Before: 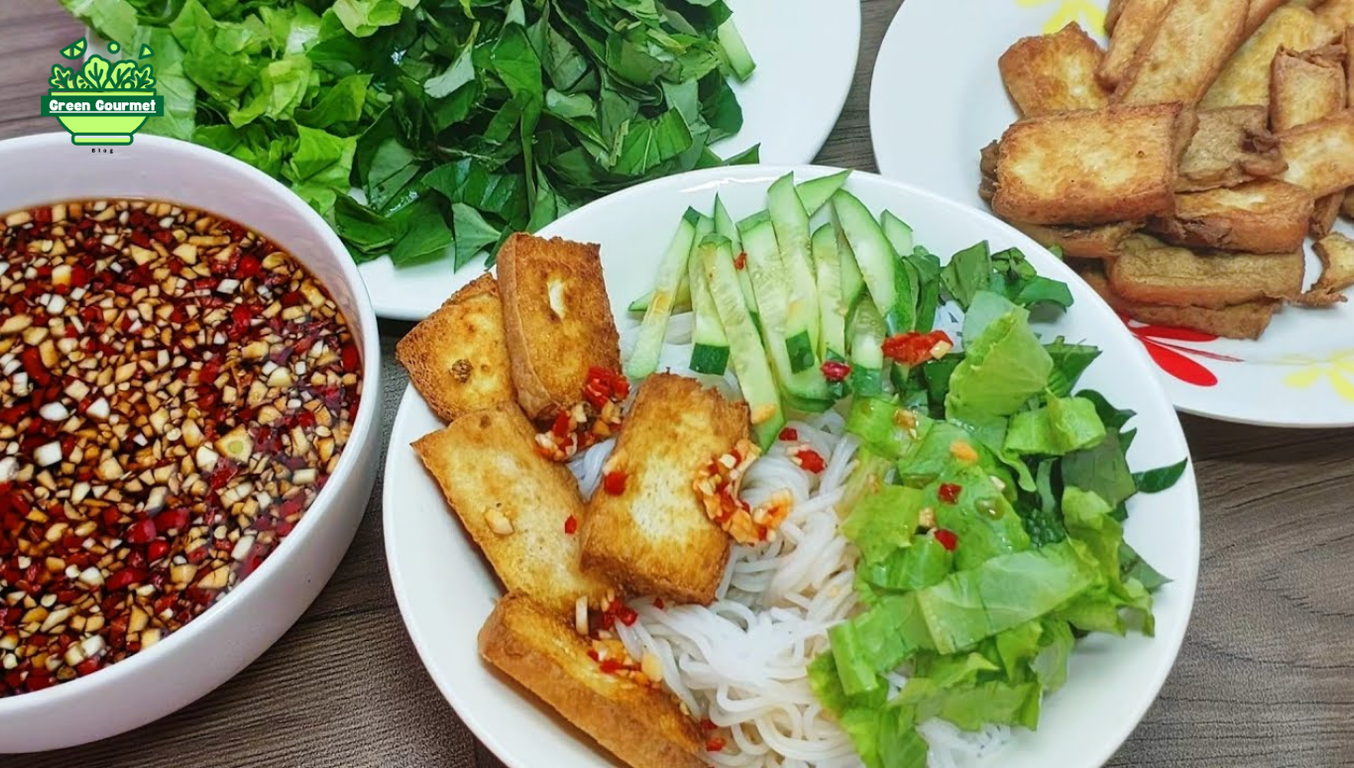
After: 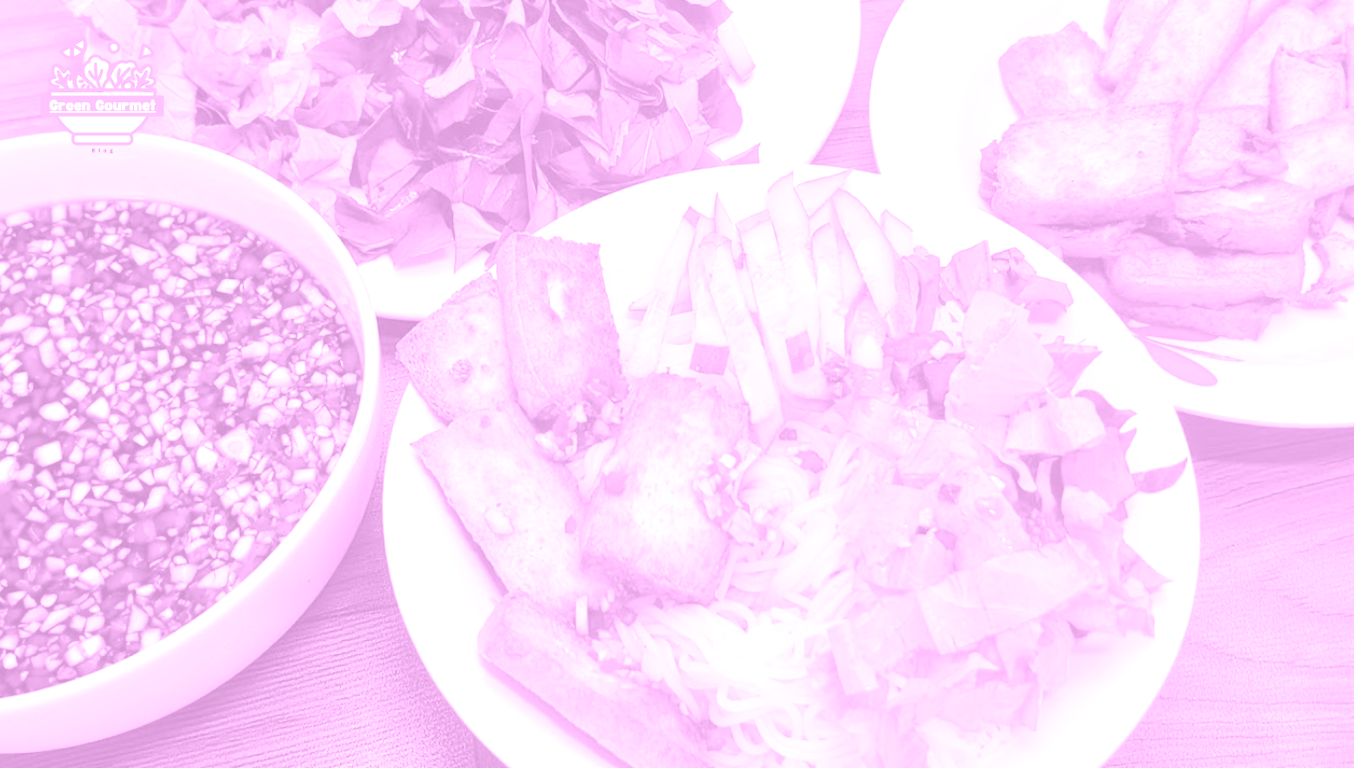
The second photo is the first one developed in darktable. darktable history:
exposure: black level correction 0, exposure 1.45 EV, compensate exposure bias true, compensate highlight preservation false
colorize: hue 331.2°, saturation 75%, source mix 30.28%, lightness 70.52%, version 1
